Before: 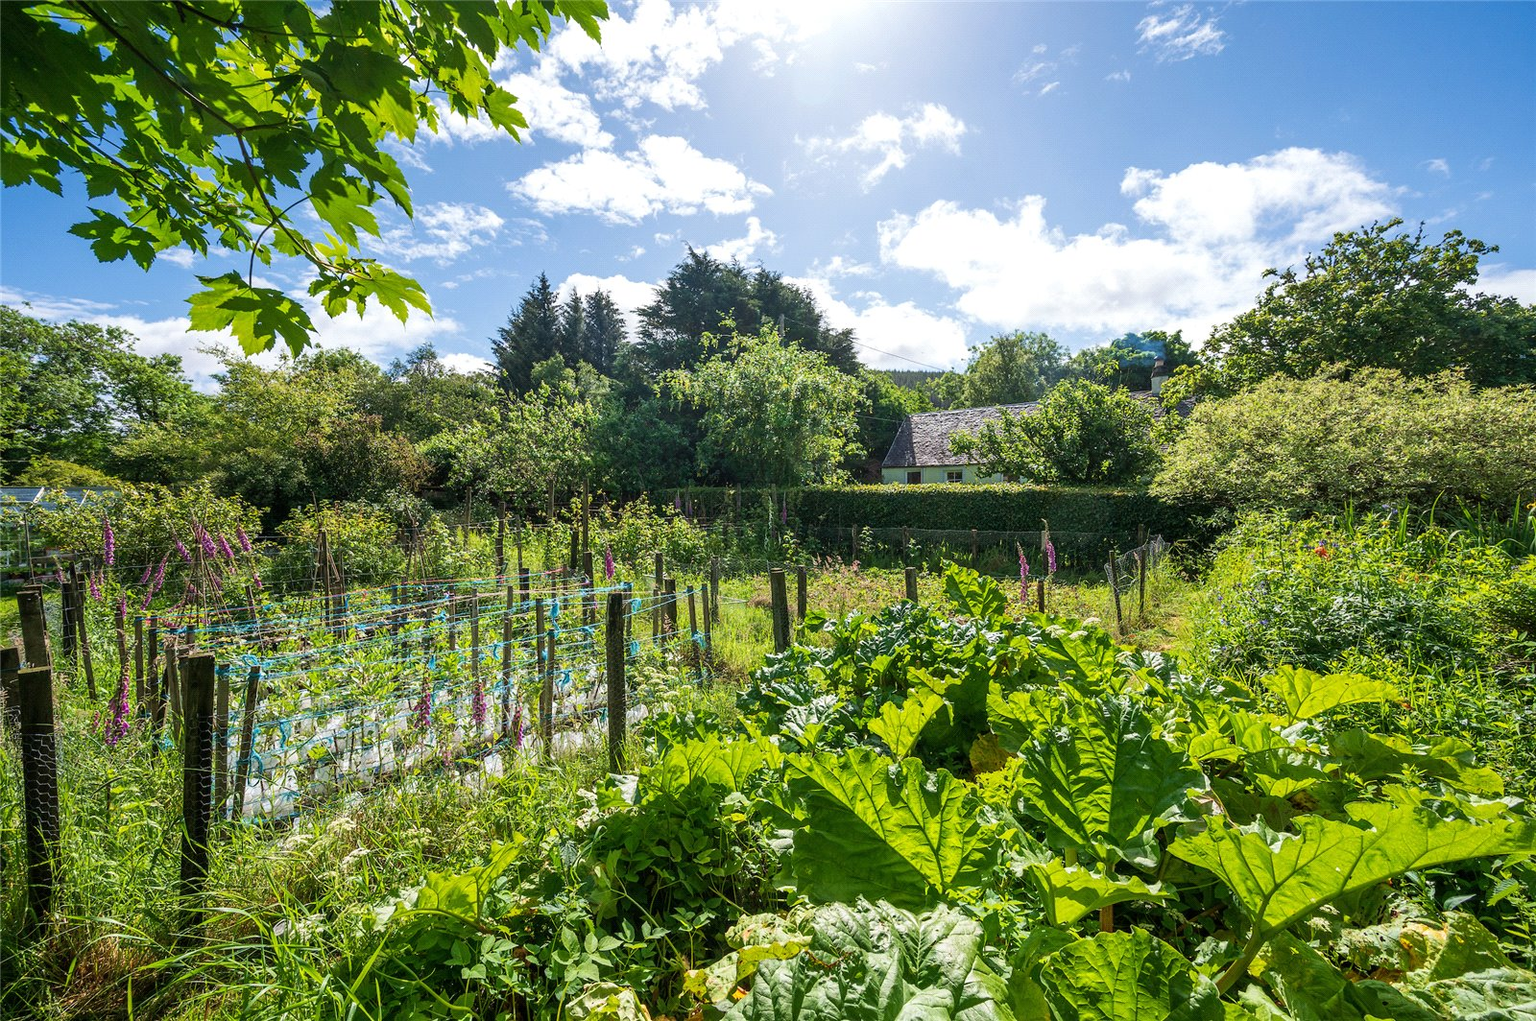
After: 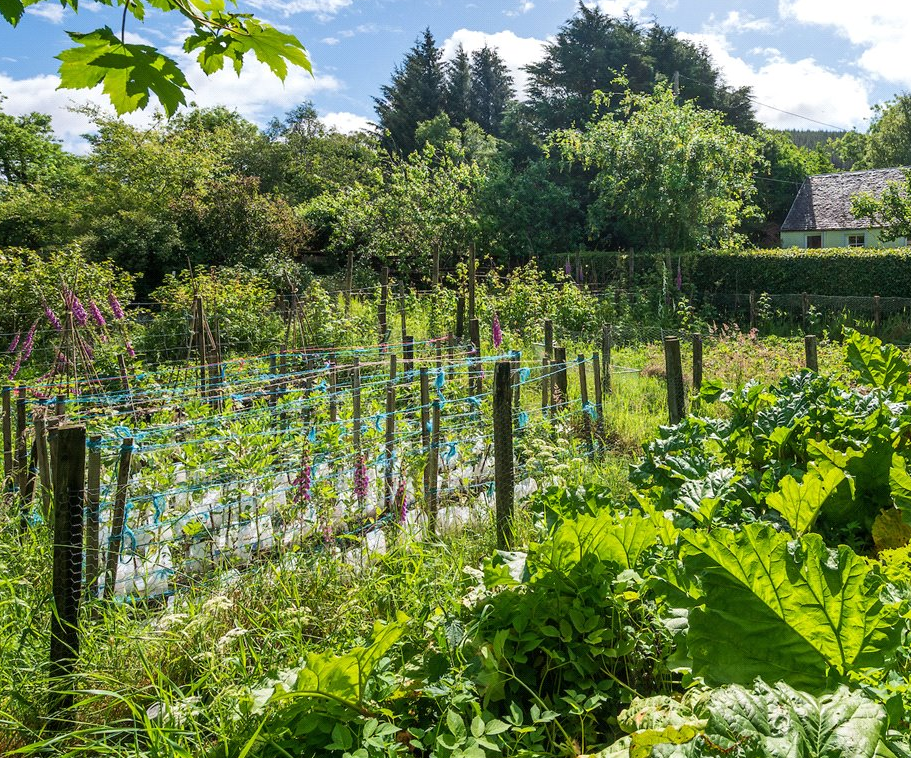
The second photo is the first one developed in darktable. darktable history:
crop: left 8.678%, top 24.069%, right 34.373%, bottom 4.608%
levels: levels [0, 0.499, 1]
